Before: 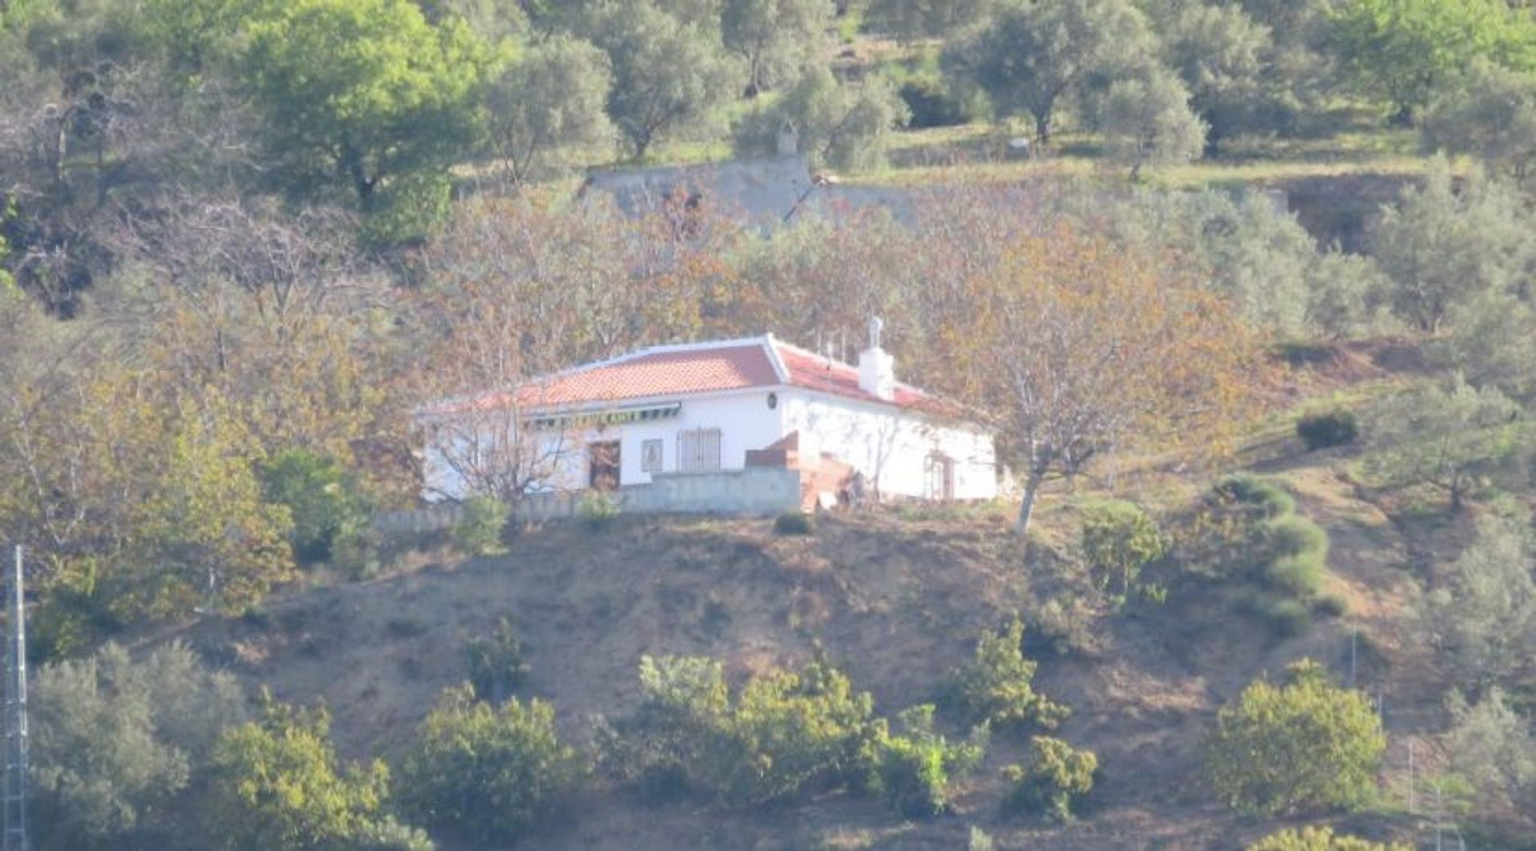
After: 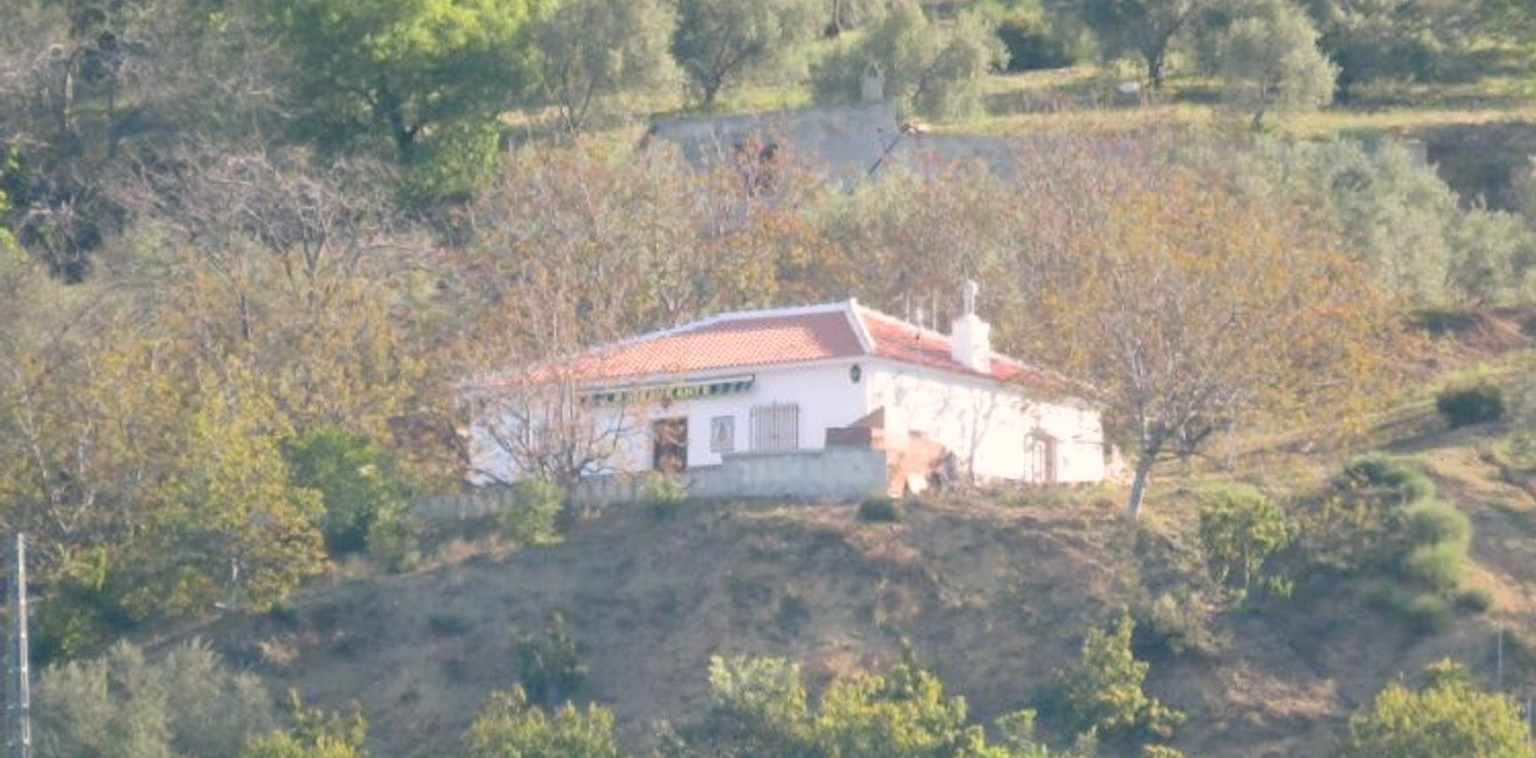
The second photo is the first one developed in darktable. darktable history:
crop: top 7.529%, right 9.715%, bottom 11.944%
color correction: highlights a* 4.41, highlights b* 4.98, shadows a* -7.68, shadows b* 4.71
